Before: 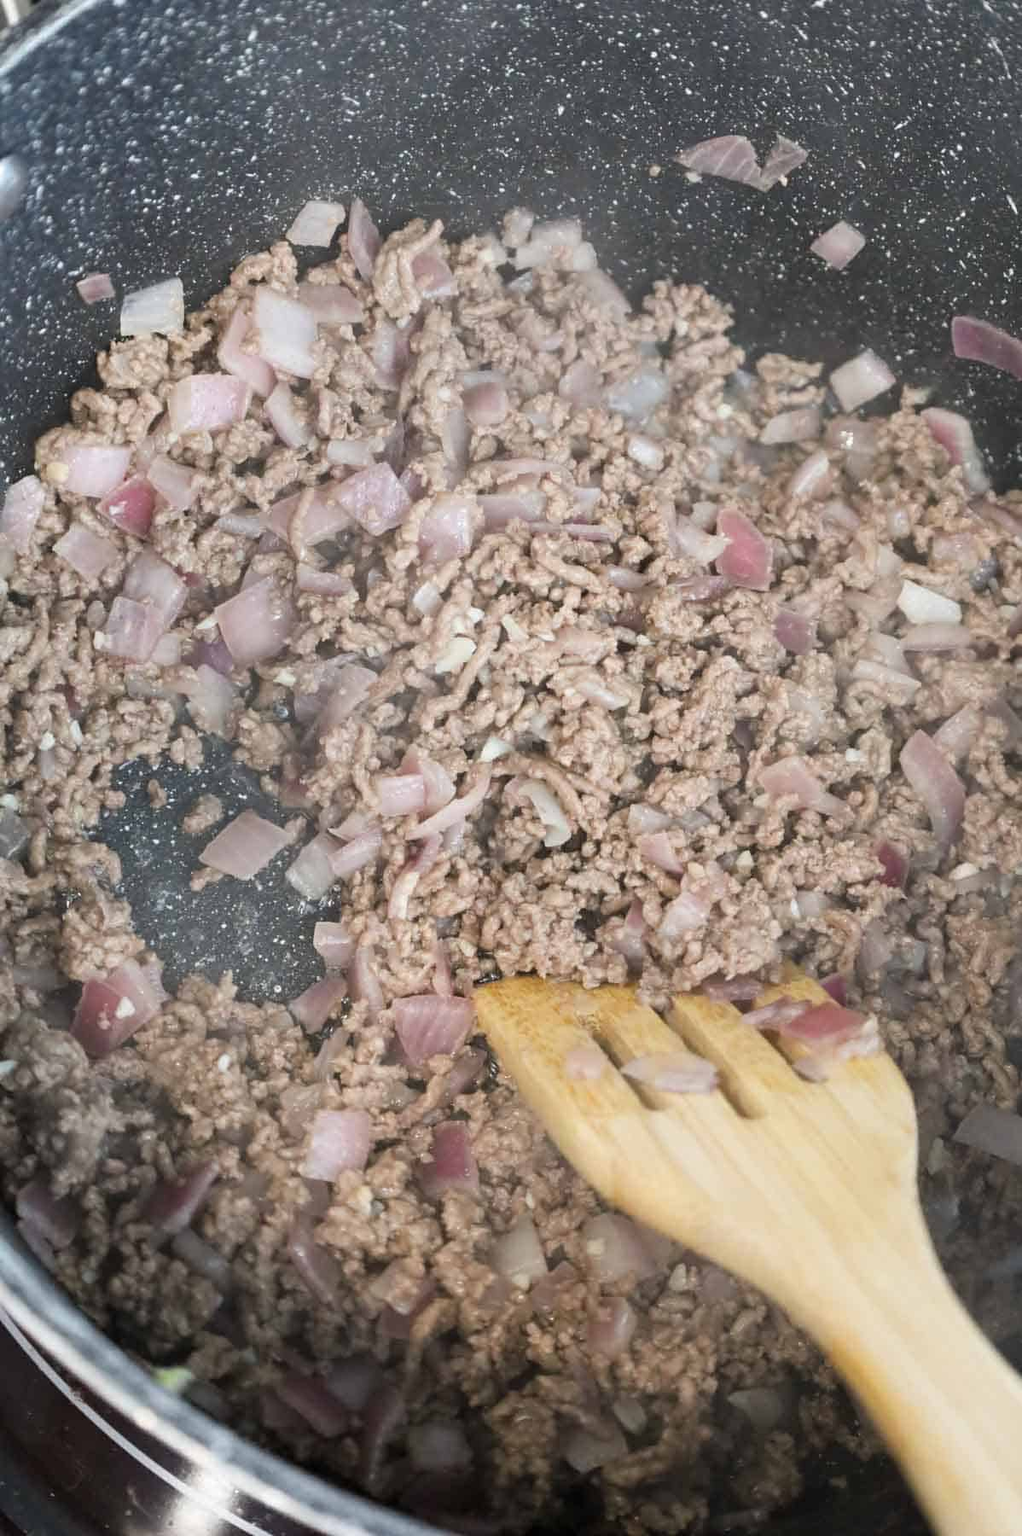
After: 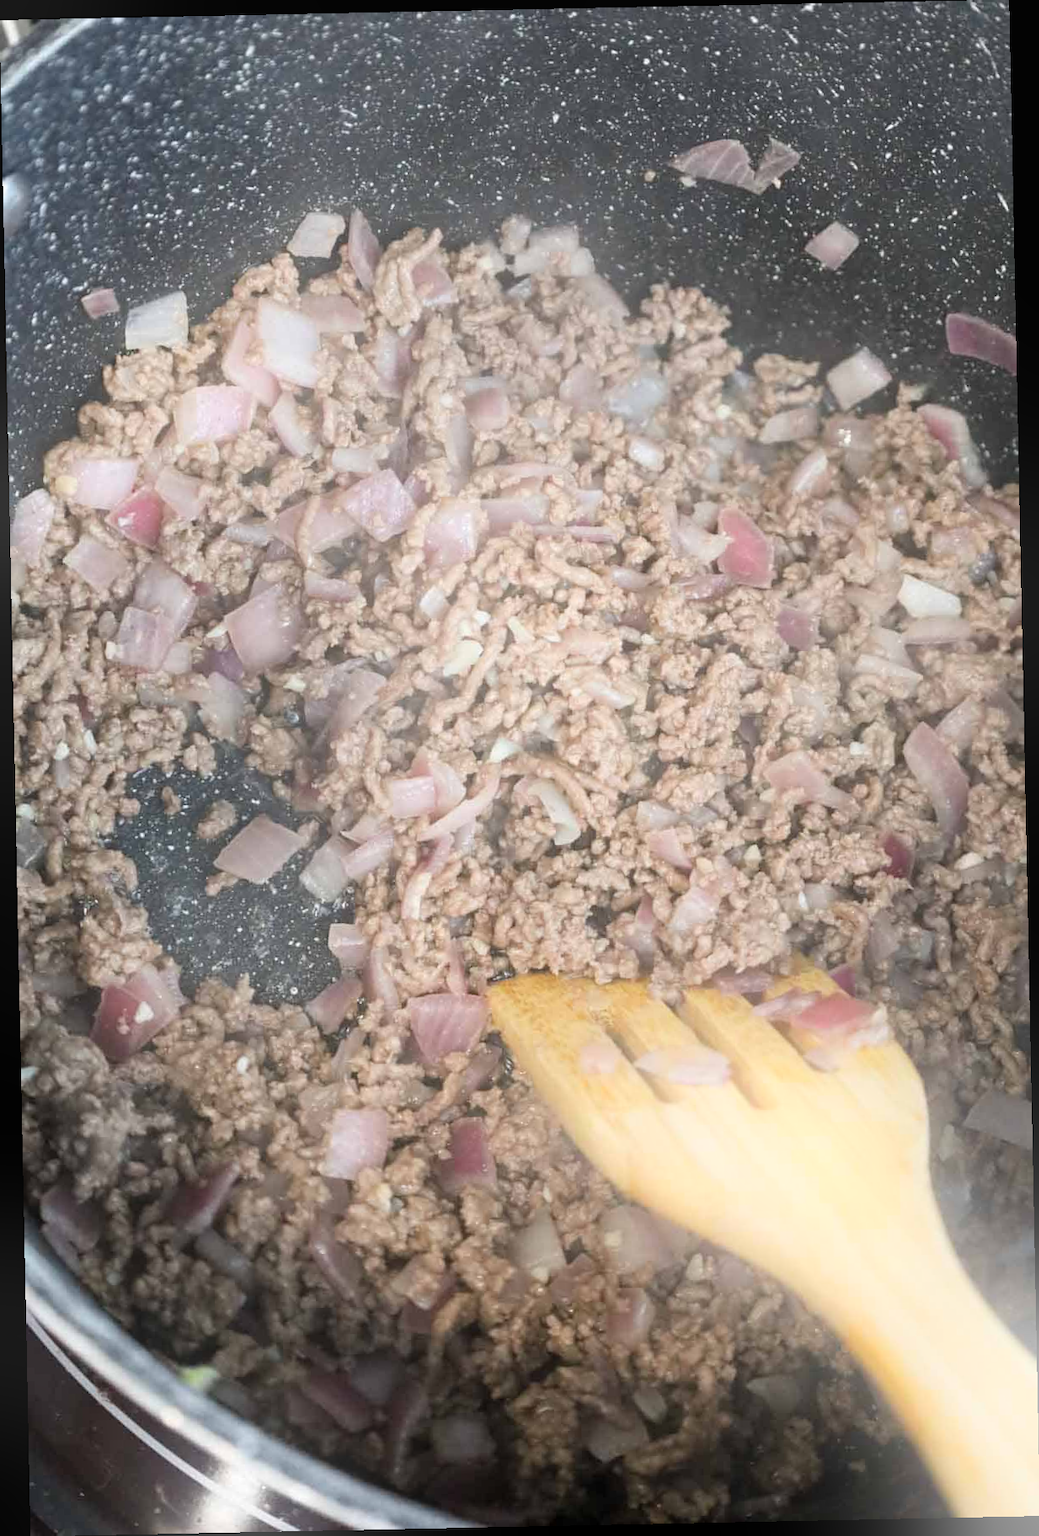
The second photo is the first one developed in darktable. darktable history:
bloom: on, module defaults
rotate and perspective: rotation -1.17°, automatic cropping off
